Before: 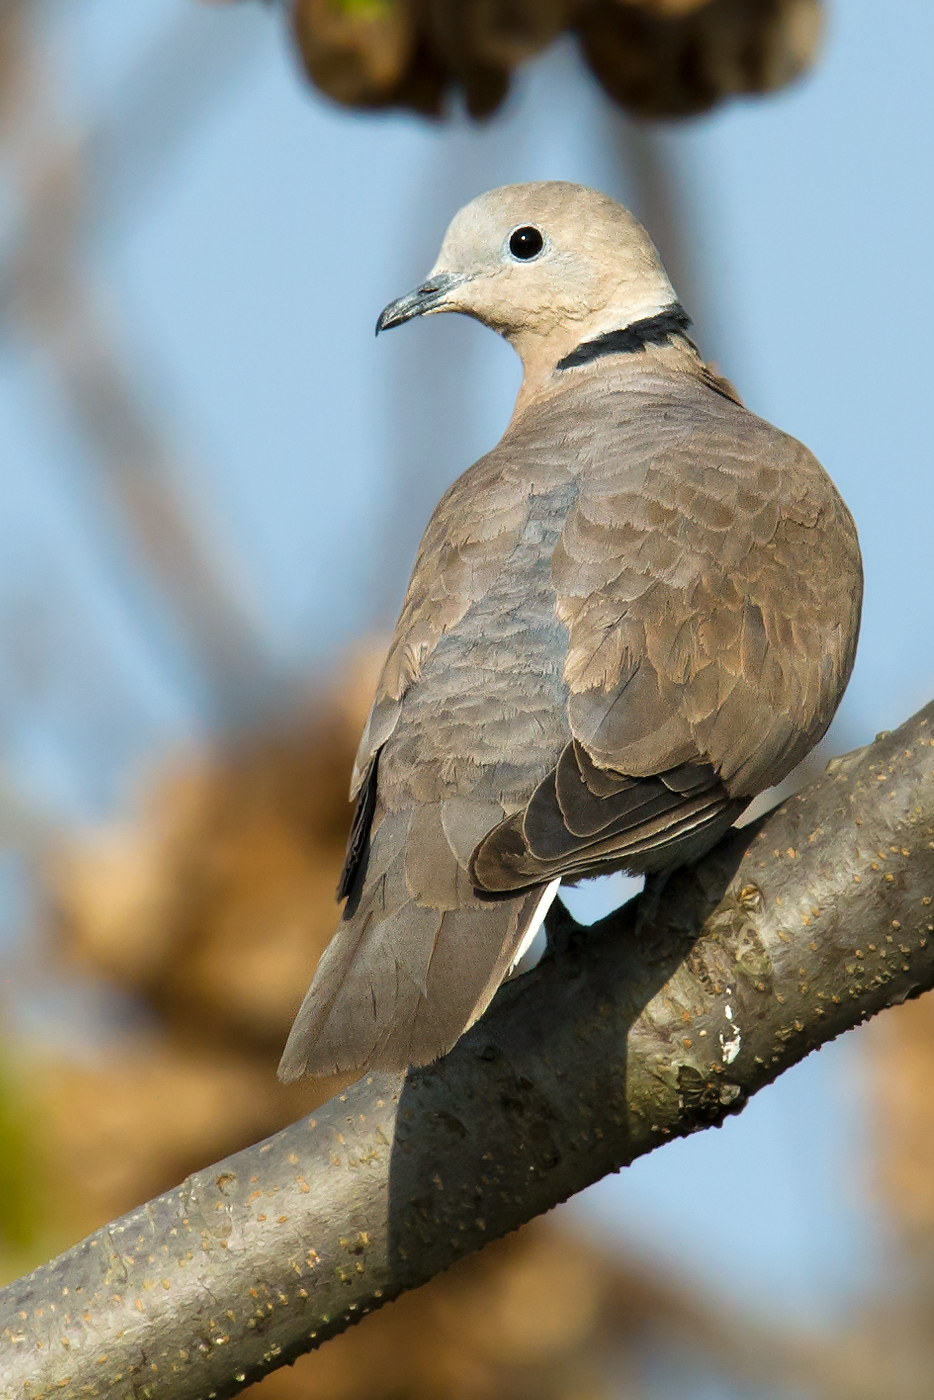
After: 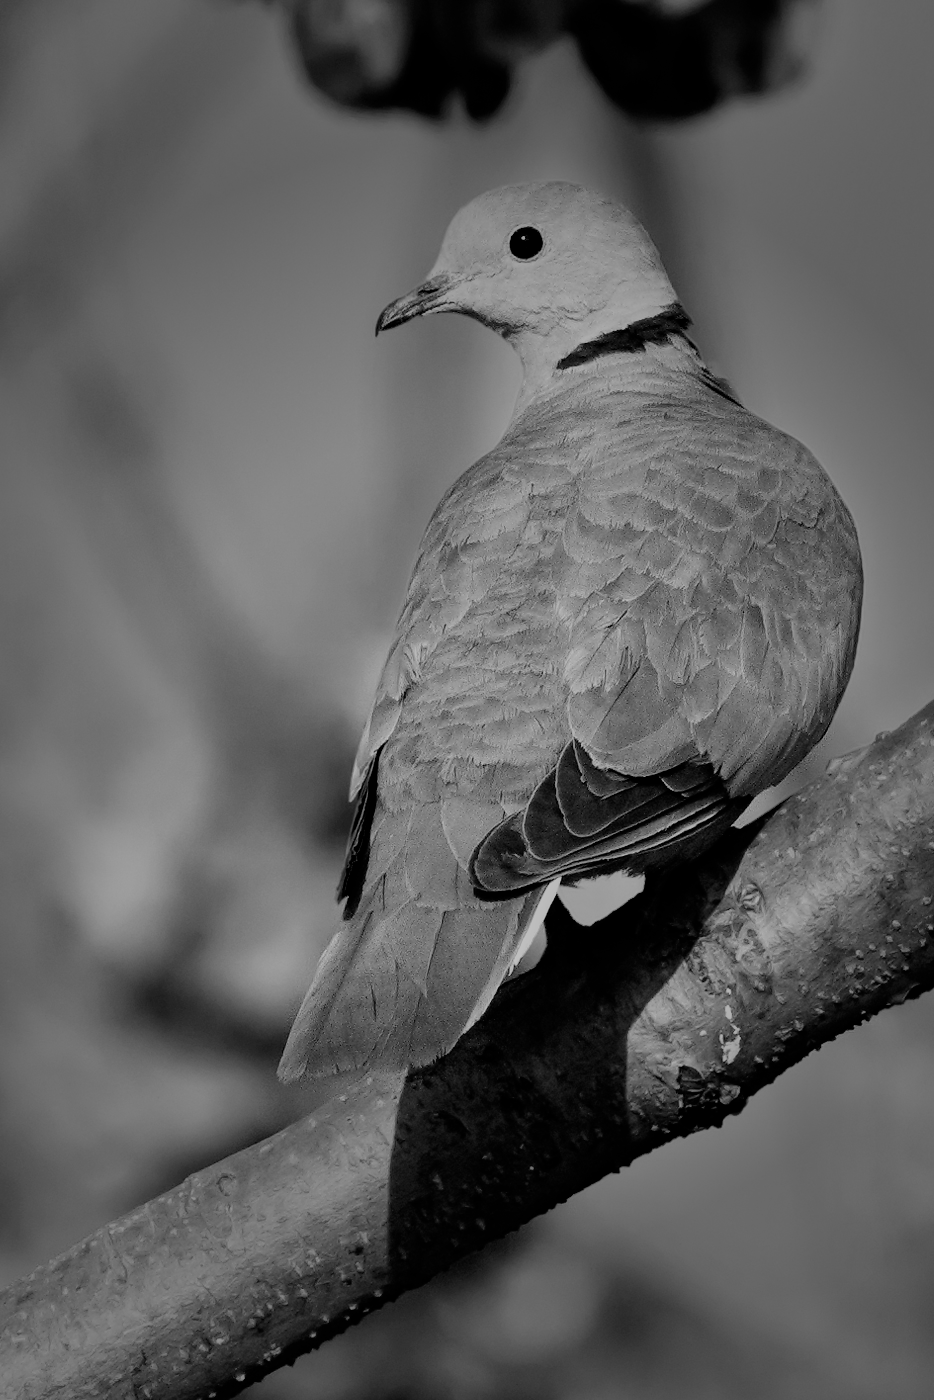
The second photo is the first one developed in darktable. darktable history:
monochrome: a 79.32, b 81.83, size 1.1
shadows and highlights: soften with gaussian
haze removal: compatibility mode true, adaptive false
filmic rgb: black relative exposure -5 EV, hardness 2.88, contrast 1.3
vignetting: fall-off start 40%, fall-off radius 40%
color balance rgb: perceptual saturation grading › global saturation 20%, perceptual saturation grading › highlights -50%, perceptual saturation grading › shadows 30%, perceptual brilliance grading › global brilliance 10%, perceptual brilliance grading › shadows 15%
